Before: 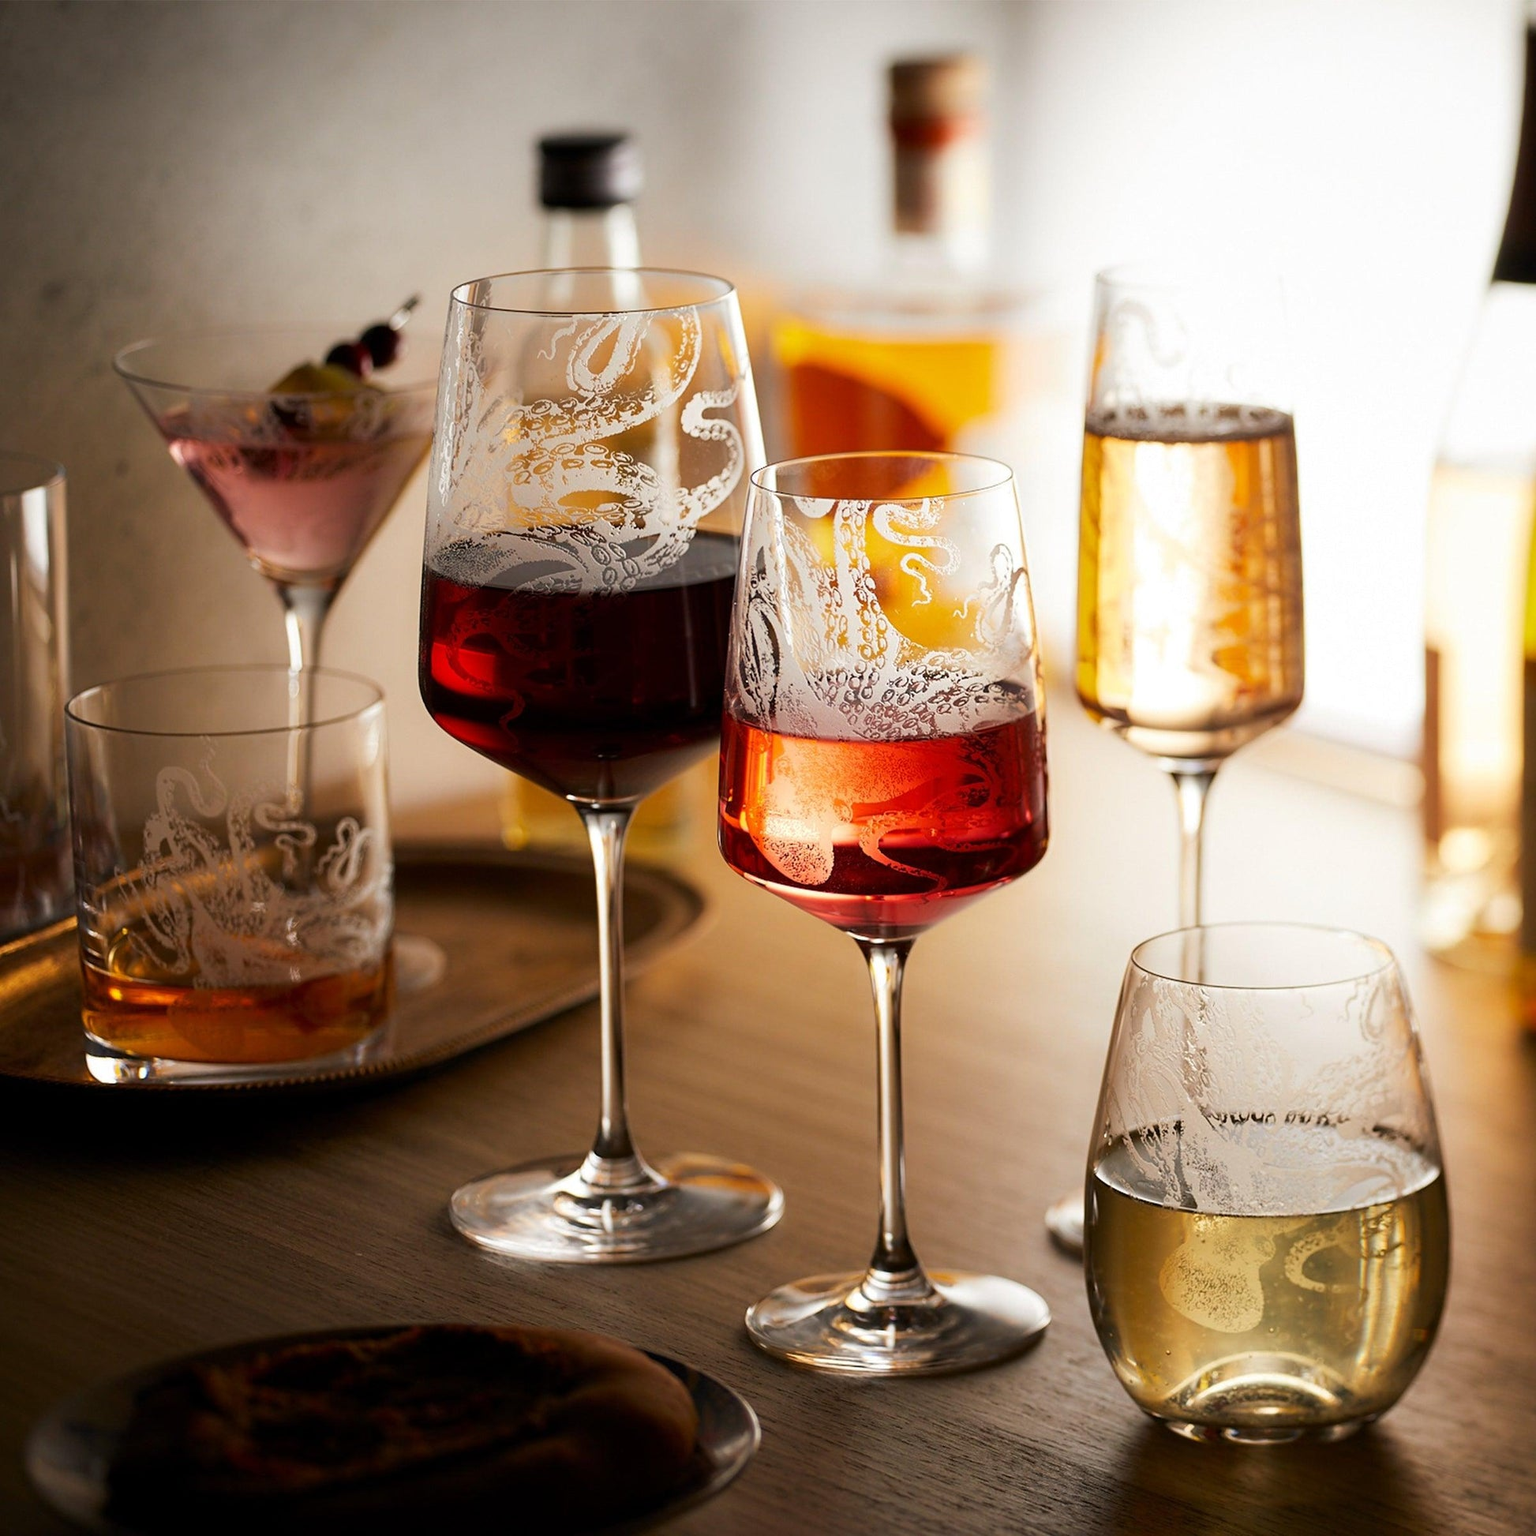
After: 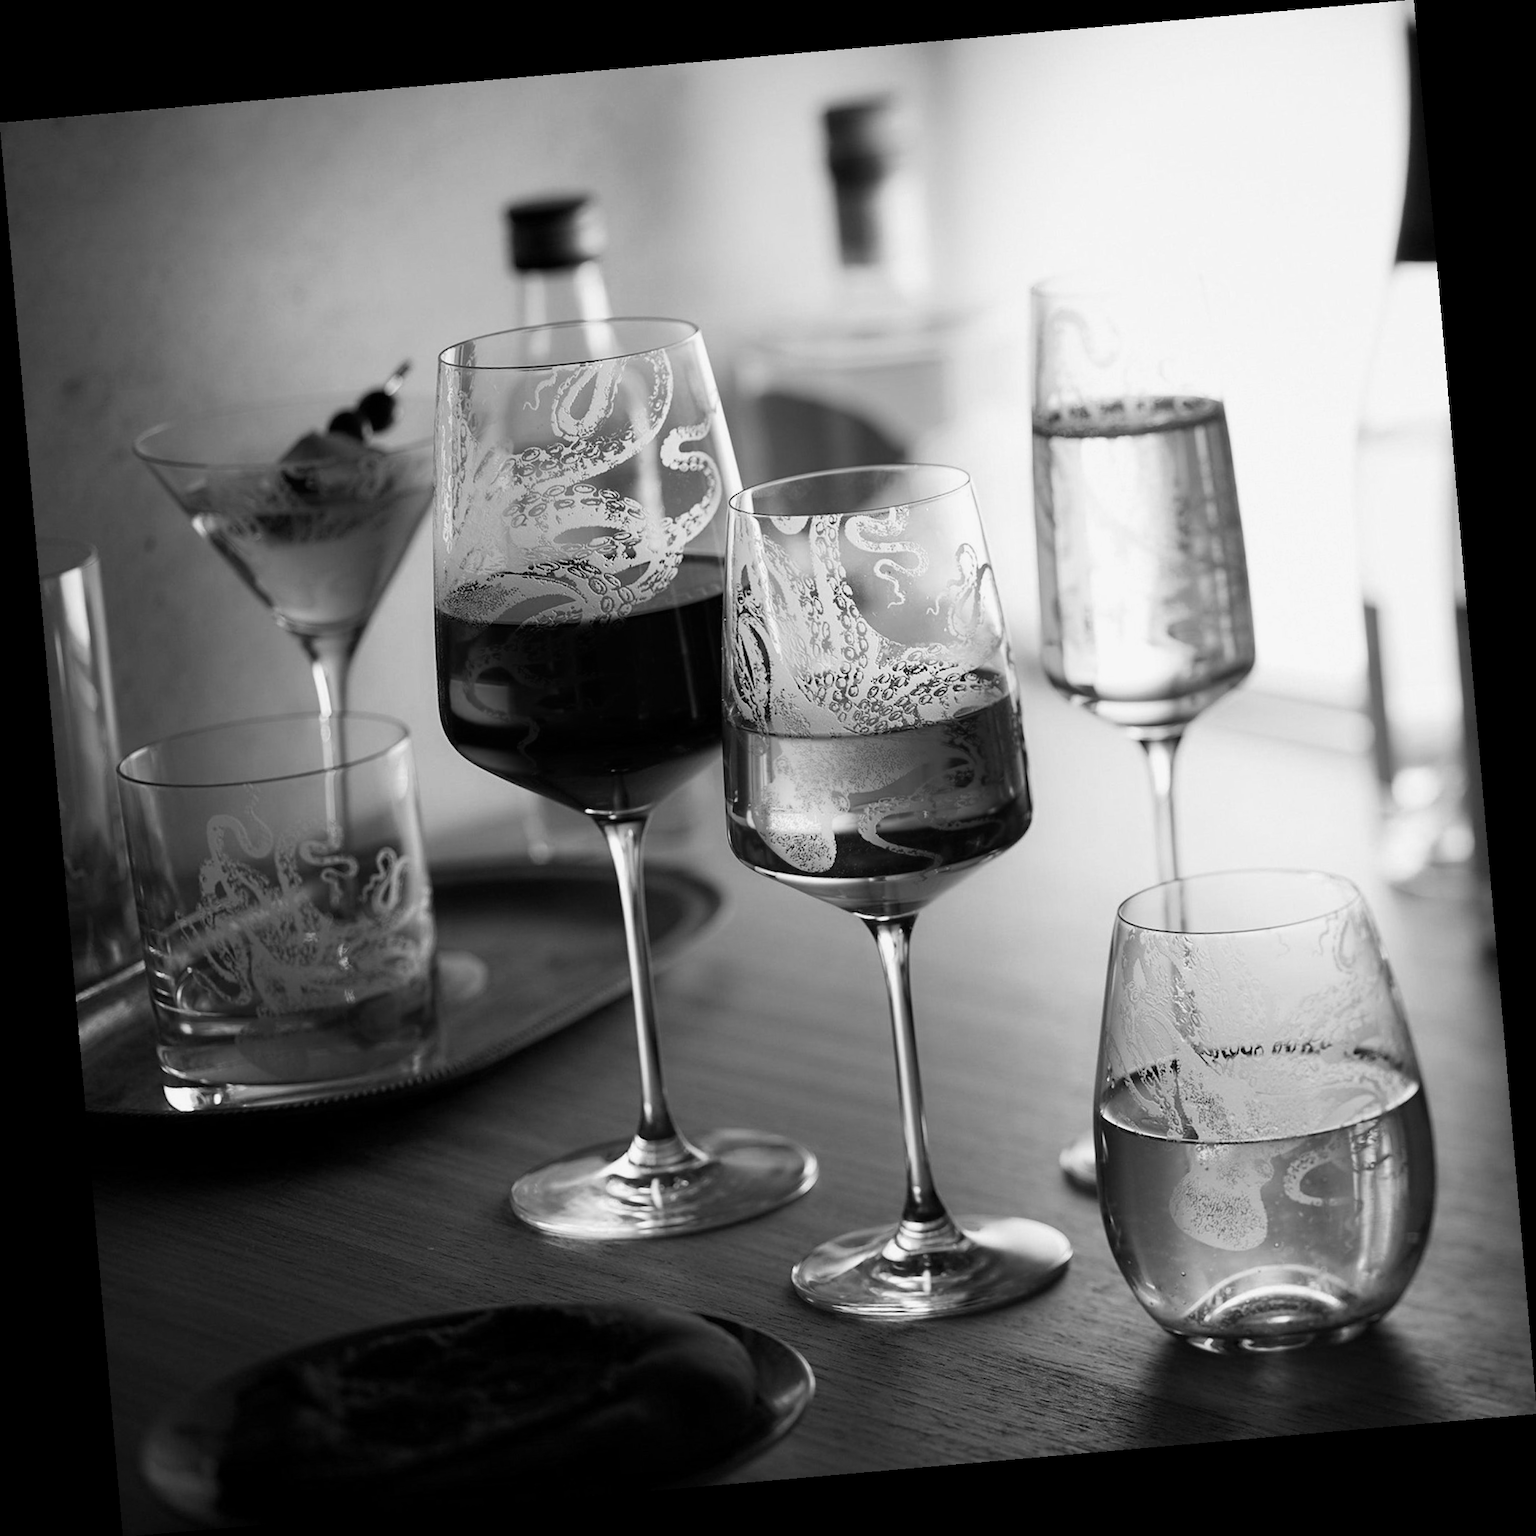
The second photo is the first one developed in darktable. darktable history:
monochrome: on, module defaults
rotate and perspective: rotation -4.98°, automatic cropping off
velvia: on, module defaults
white balance: red 0.766, blue 1.537
